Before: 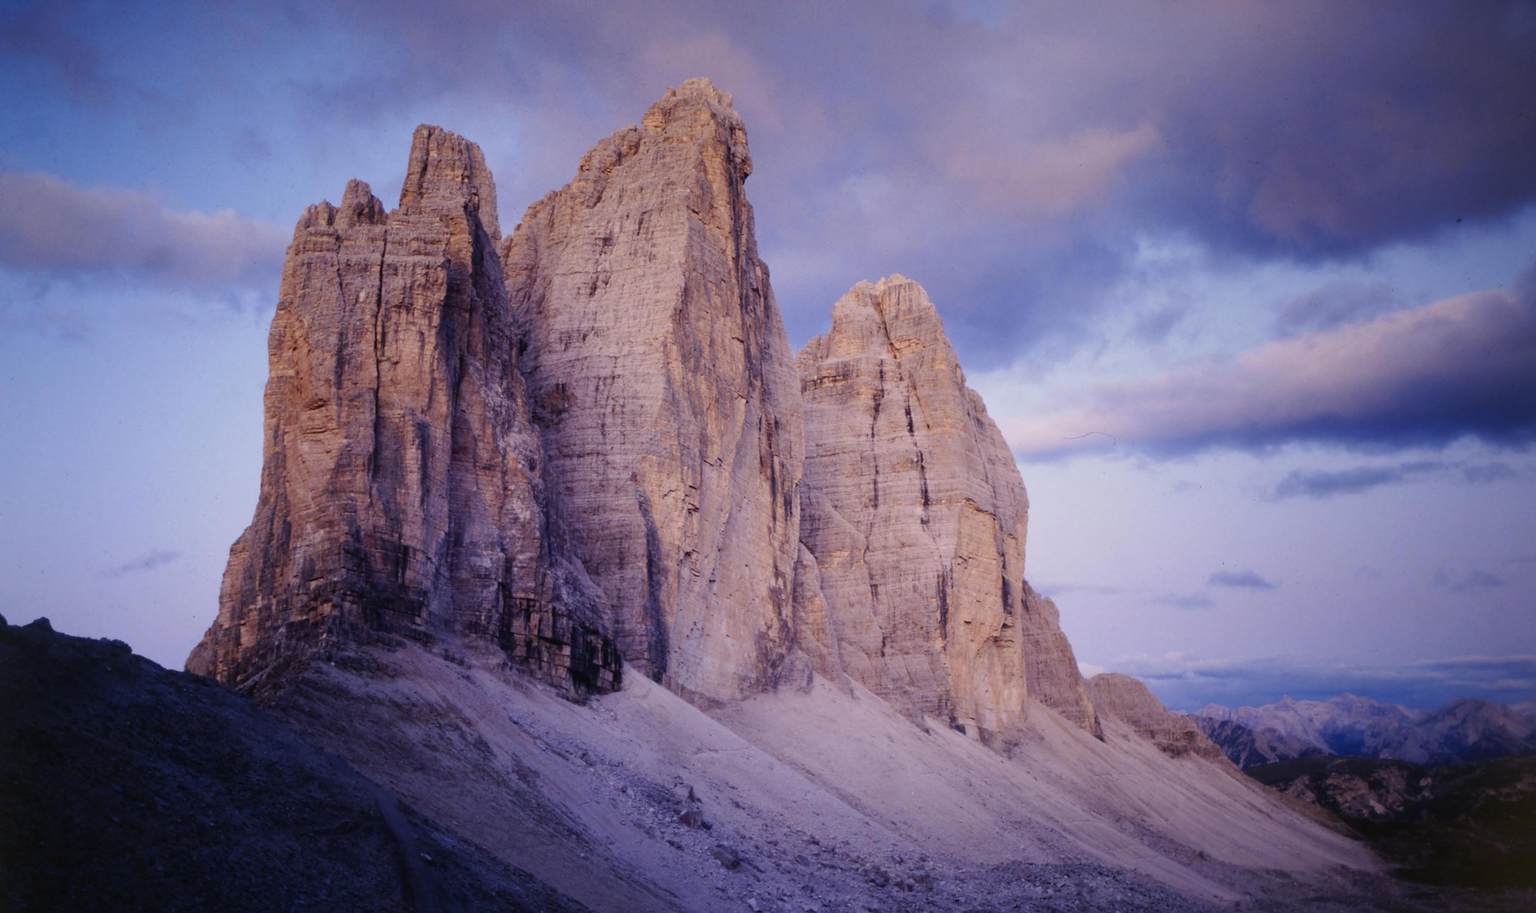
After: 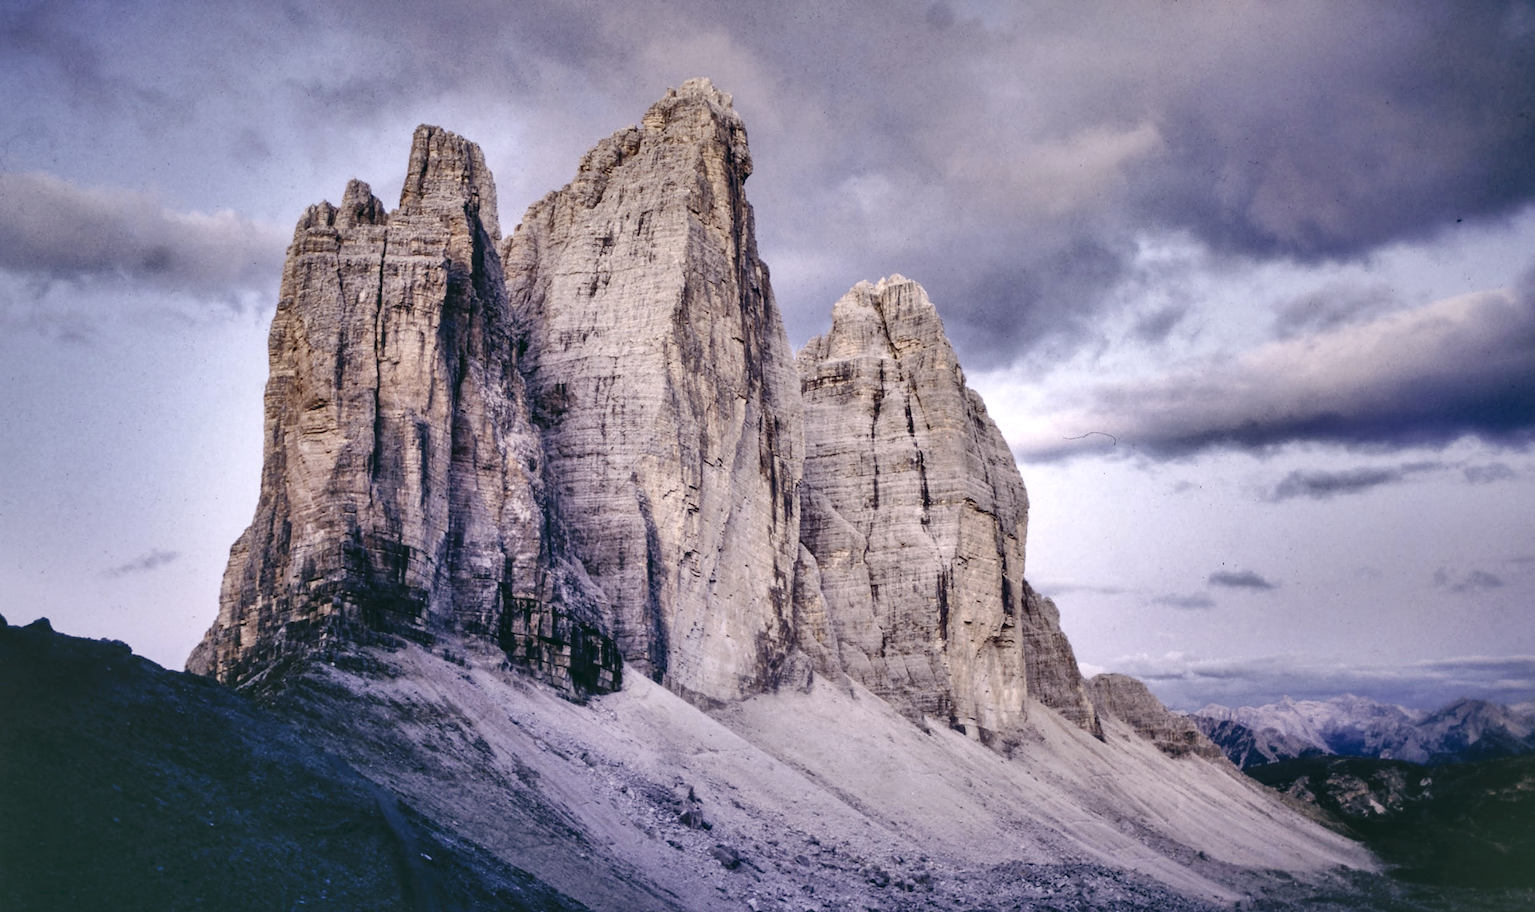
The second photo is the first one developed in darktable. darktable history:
exposure: exposure 1 EV, compensate highlight preservation false
contrast brightness saturation: contrast 0.11, saturation -0.17
color balance: lift [1.005, 0.99, 1.007, 1.01], gamma [1, 1.034, 1.032, 0.966], gain [0.873, 1.055, 1.067, 0.933]
shadows and highlights: white point adjustment -3.64, highlights -63.34, highlights color adjustment 42%, soften with gaussian
color correction: highlights a* 5.59, highlights b* 5.24, saturation 0.68
tone curve: curves: ch0 [(0, 0) (0.003, 0.074) (0.011, 0.079) (0.025, 0.083) (0.044, 0.095) (0.069, 0.097) (0.1, 0.11) (0.136, 0.131) (0.177, 0.159) (0.224, 0.209) (0.277, 0.279) (0.335, 0.367) (0.399, 0.455) (0.468, 0.538) (0.543, 0.621) (0.623, 0.699) (0.709, 0.782) (0.801, 0.848) (0.898, 0.924) (1, 1)], preserve colors none
local contrast: detail 130%
white balance: red 0.931, blue 1.11
